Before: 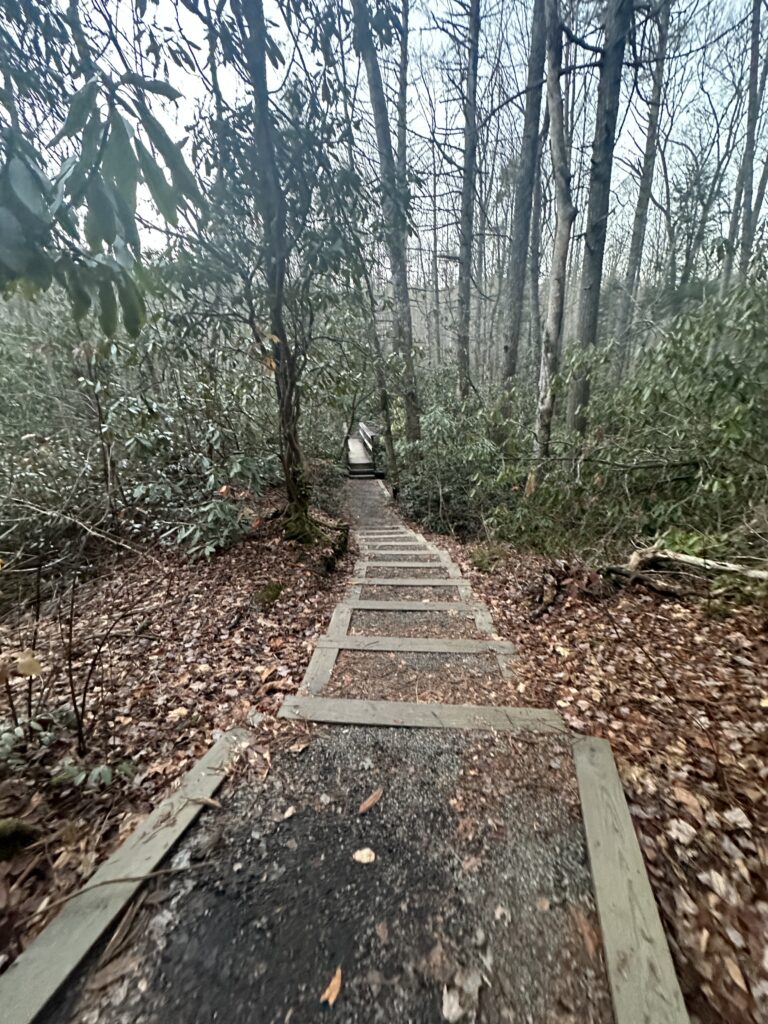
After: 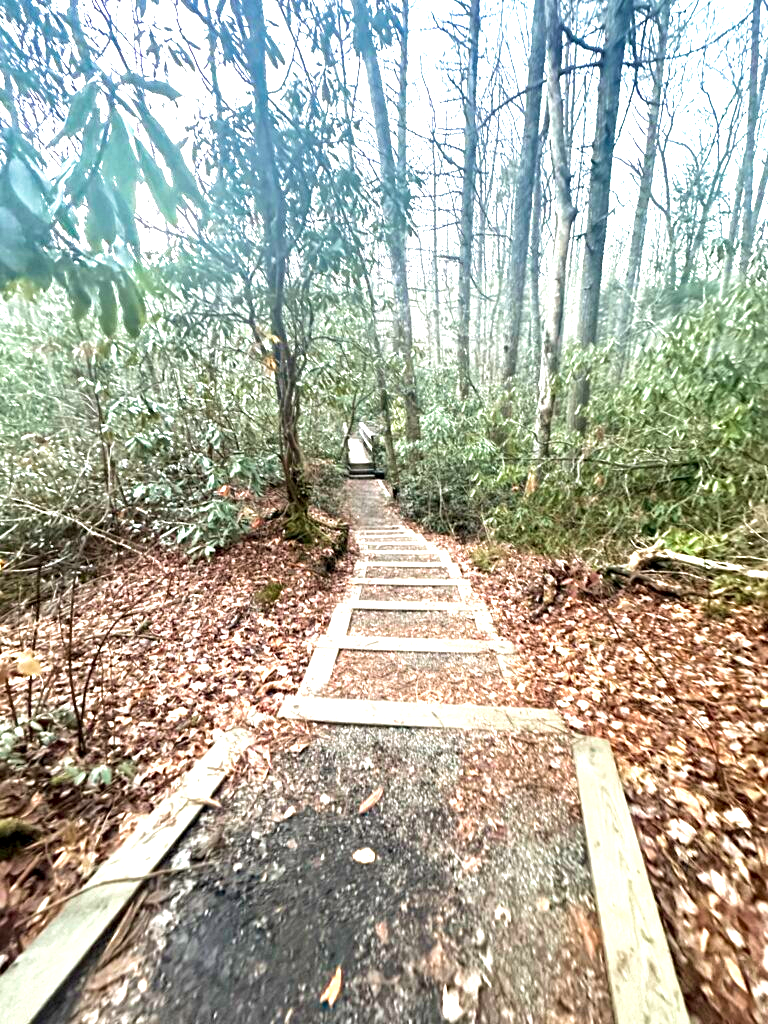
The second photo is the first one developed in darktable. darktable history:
exposure: black level correction 0.001, exposure 1.646 EV, compensate exposure bias true, compensate highlight preservation false
local contrast: highlights 100%, shadows 100%, detail 120%, midtone range 0.2
velvia: on, module defaults
